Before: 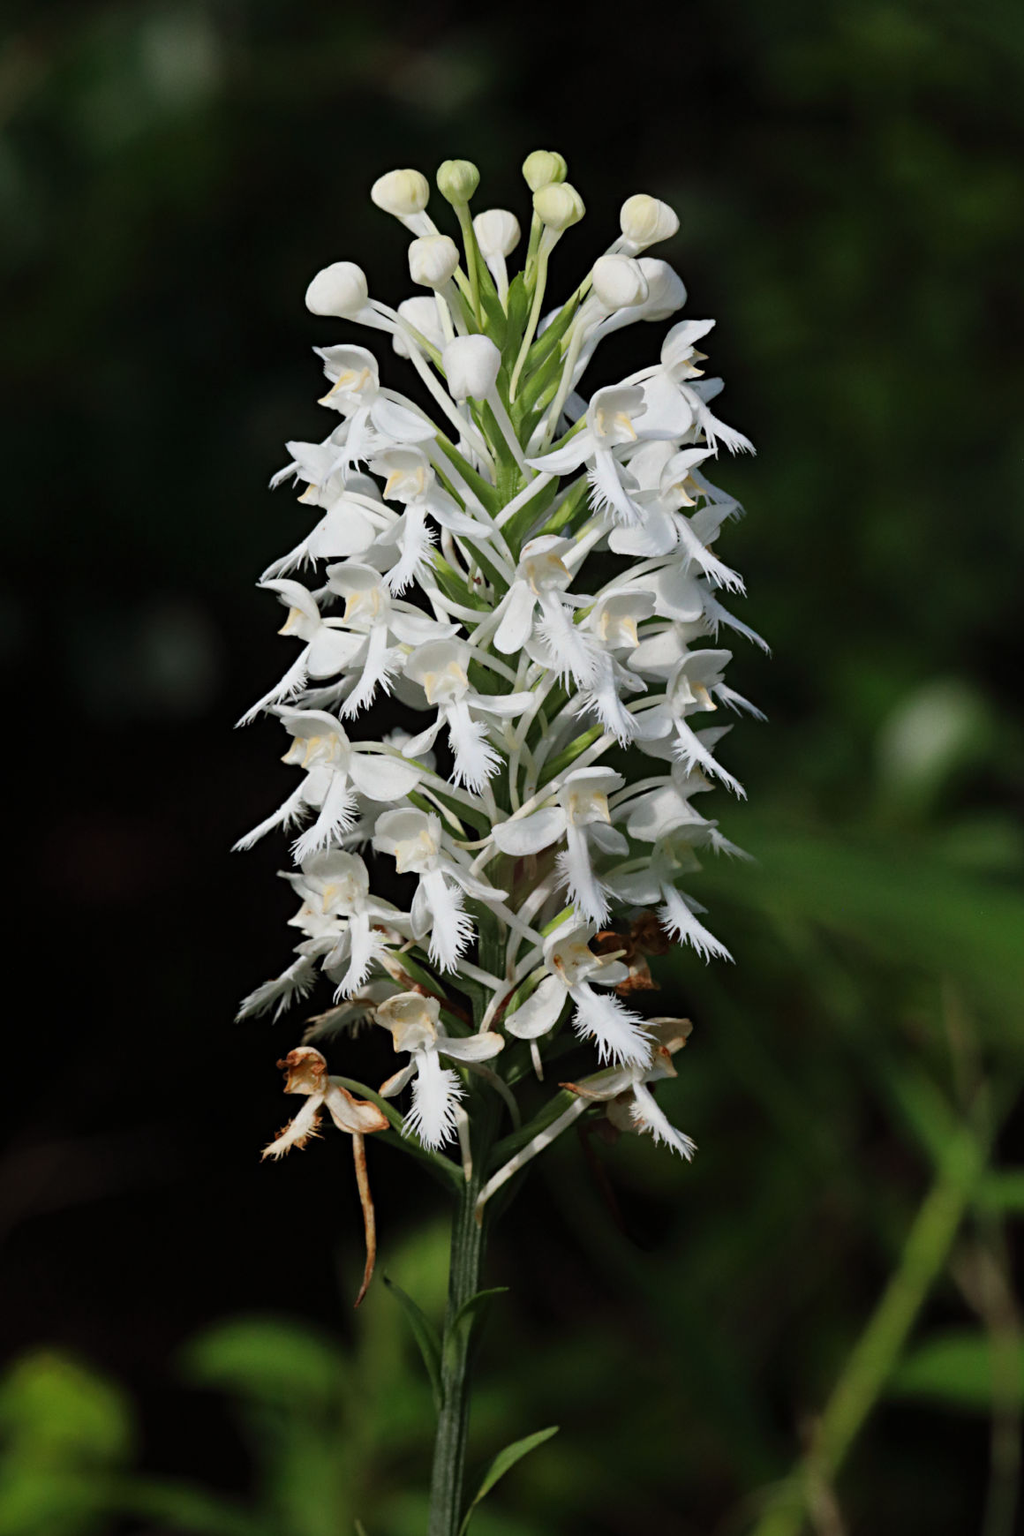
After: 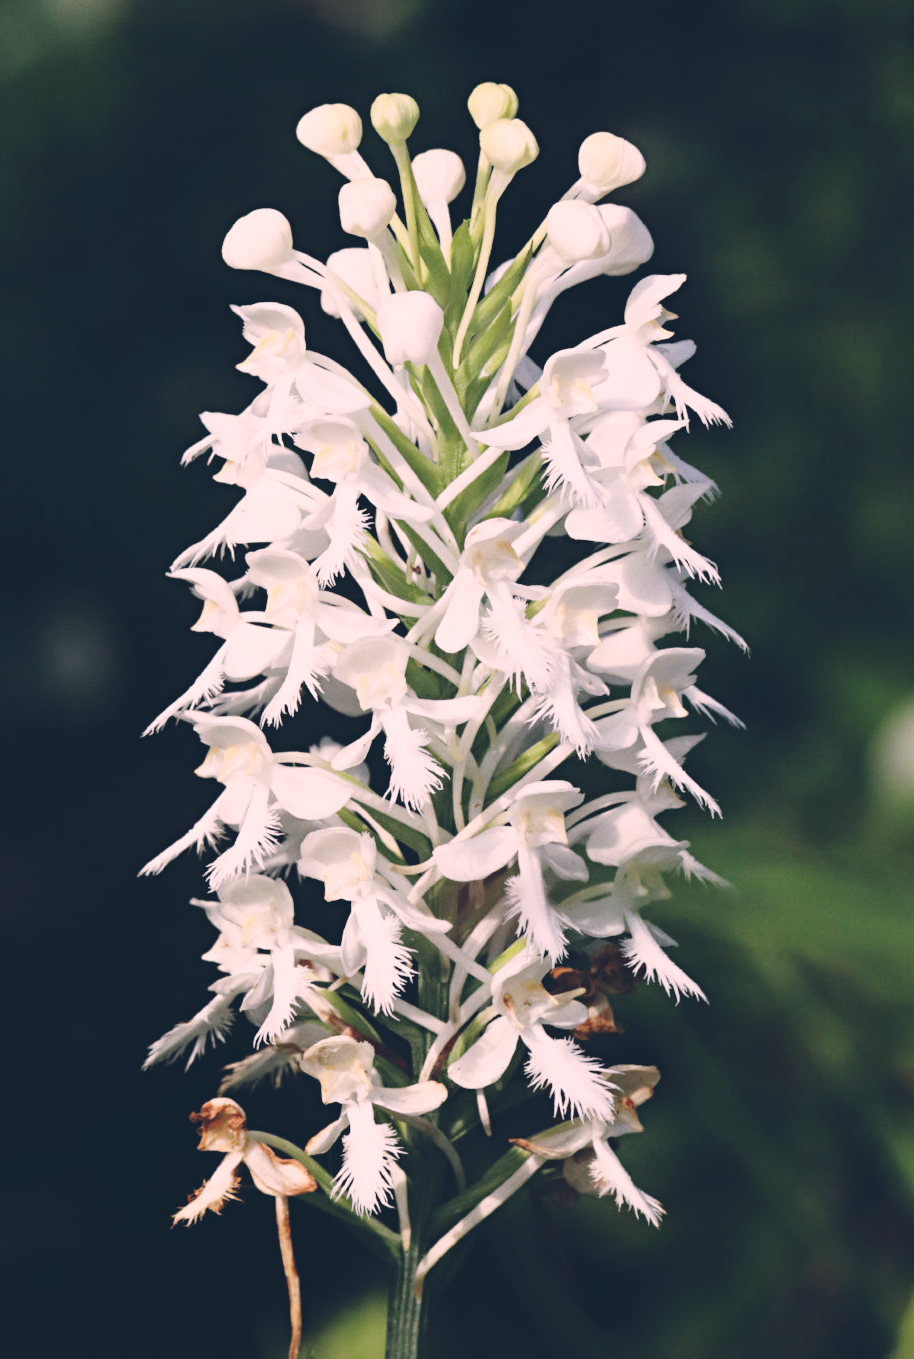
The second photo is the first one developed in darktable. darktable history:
color balance: lift [1.01, 1, 1, 1], gamma [1.097, 1, 1, 1], gain [0.85, 1, 1, 1]
base curve: curves: ch0 [(0, 0) (0.028, 0.03) (0.121, 0.232) (0.46, 0.748) (0.859, 0.968) (1, 1)], preserve colors none
crop and rotate: left 10.77%, top 5.1%, right 10.41%, bottom 16.76%
color correction: highlights a* 14.46, highlights b* 5.85, shadows a* -5.53, shadows b* -15.24, saturation 0.85
